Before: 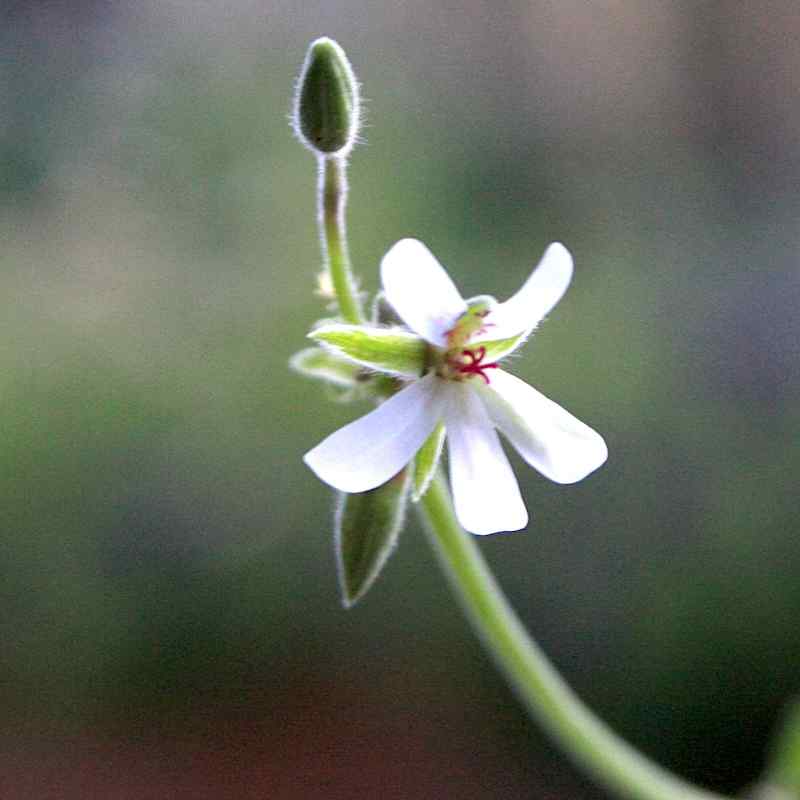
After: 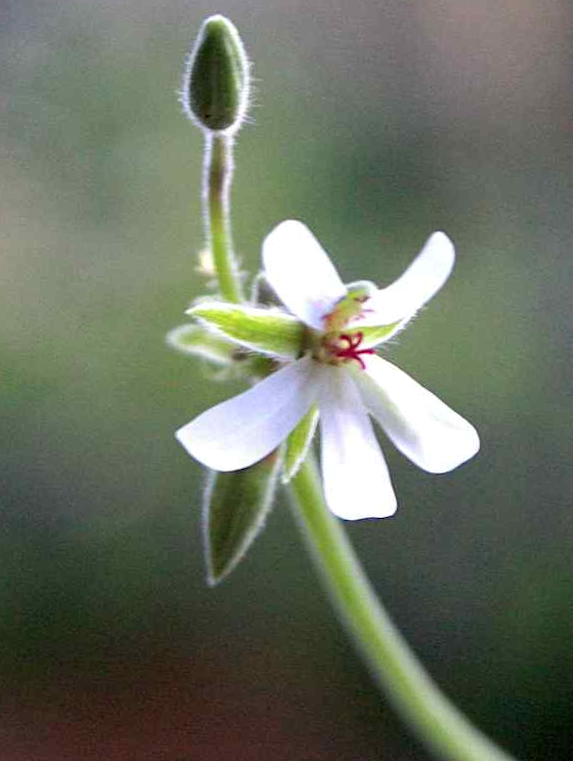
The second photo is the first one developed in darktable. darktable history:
crop and rotate: angle -2.94°, left 13.953%, top 0.033%, right 10.839%, bottom 0.052%
tone equalizer: edges refinement/feathering 500, mask exposure compensation -1.57 EV, preserve details no
